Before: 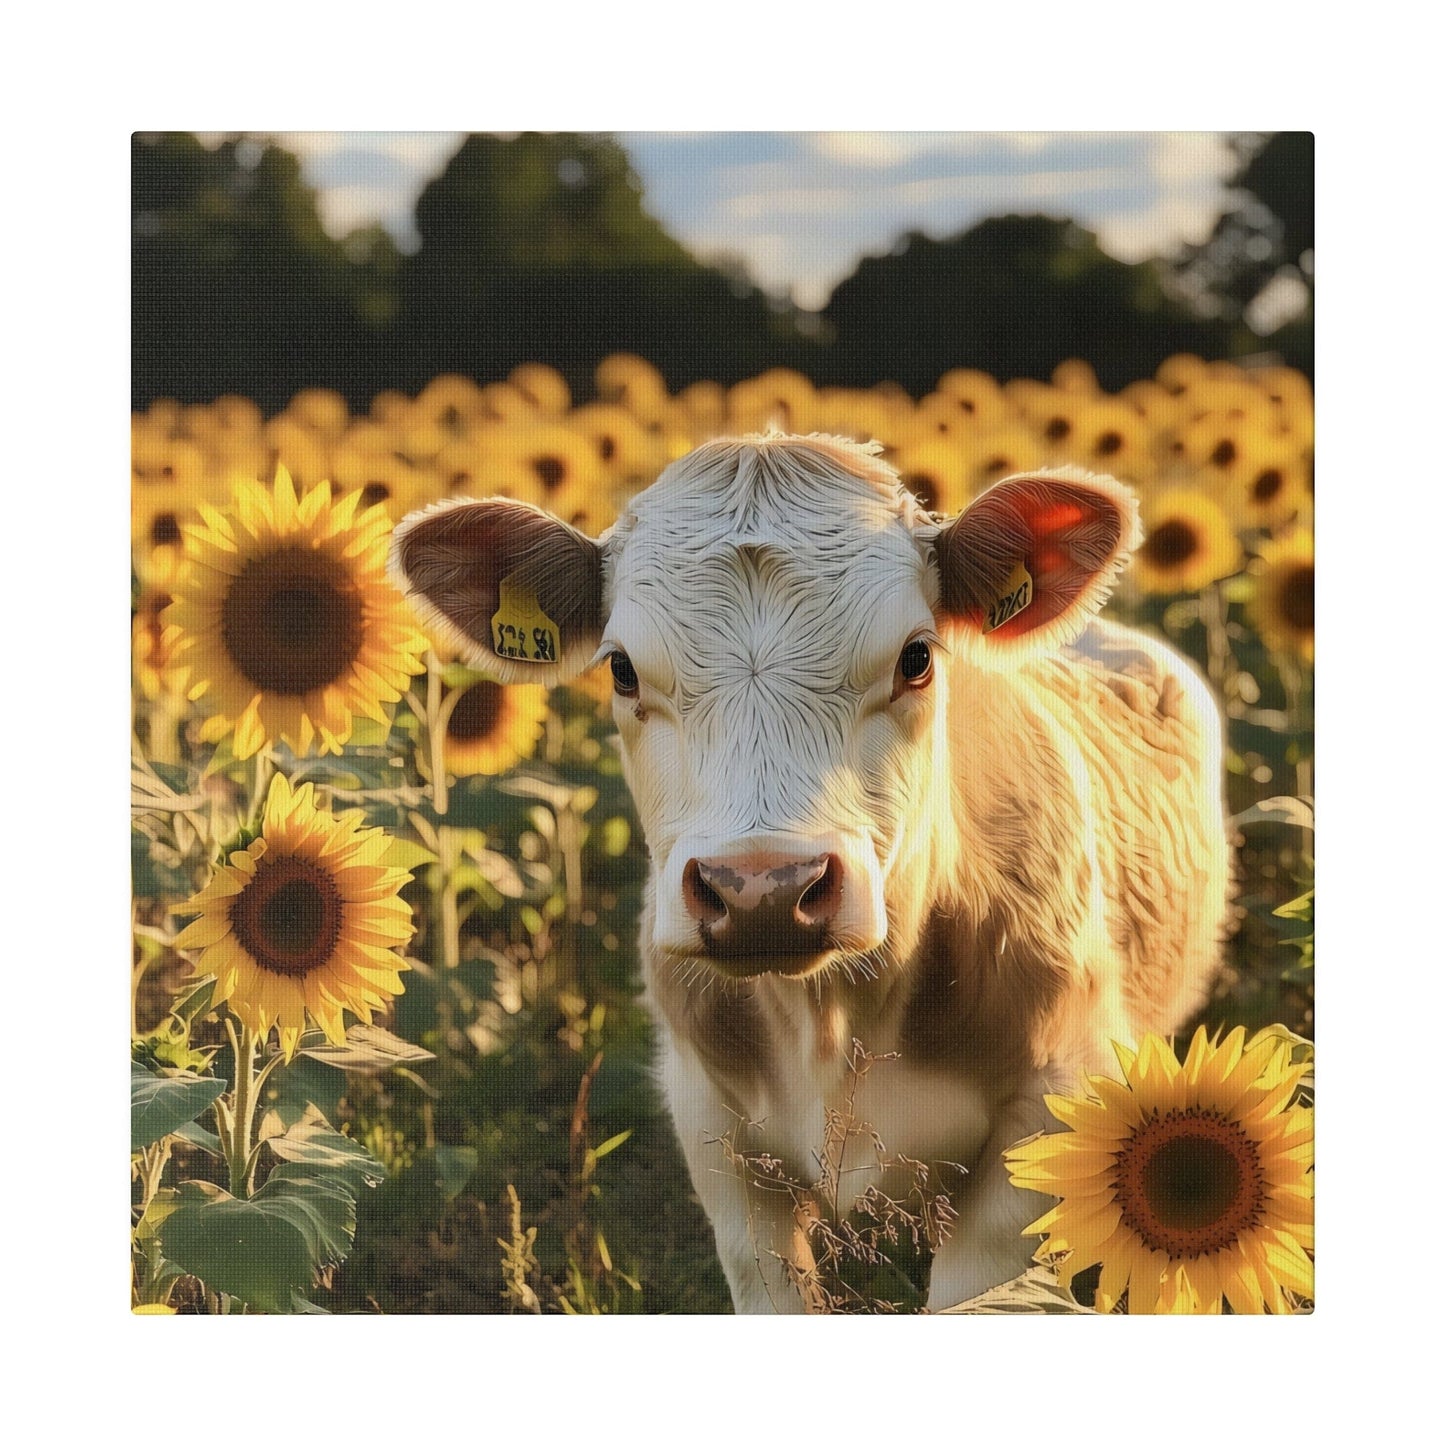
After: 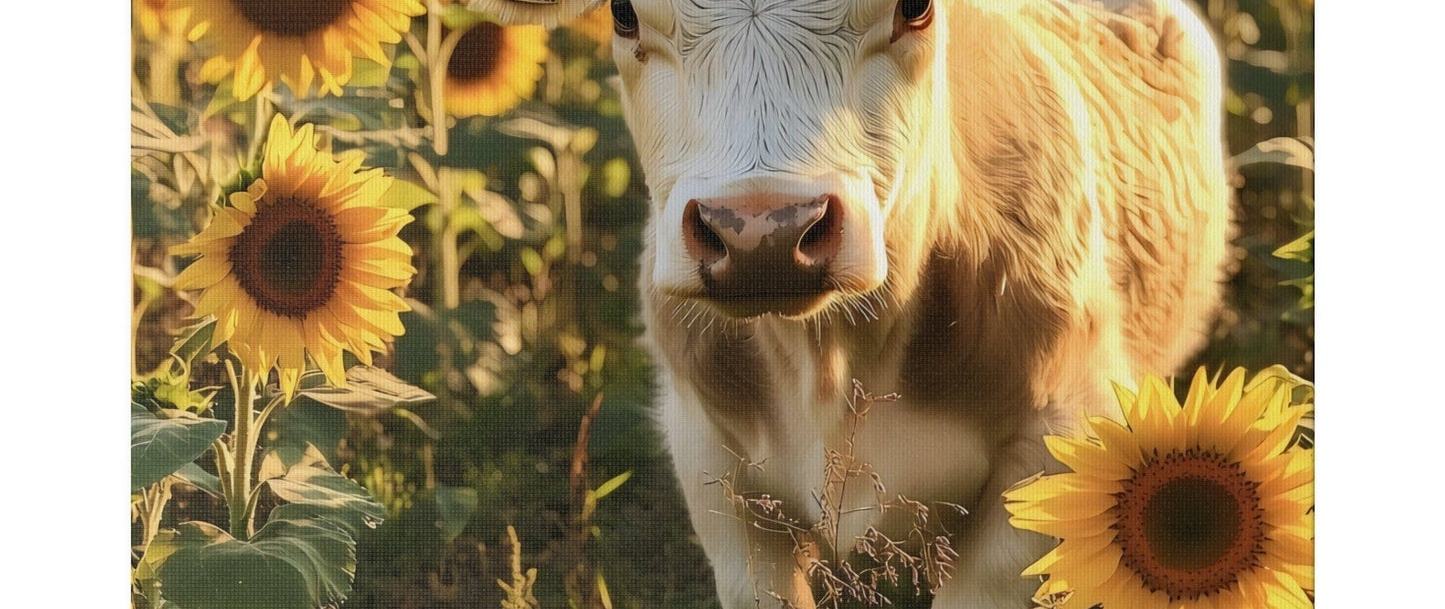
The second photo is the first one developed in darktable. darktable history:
crop: top 45.664%, bottom 12.124%
